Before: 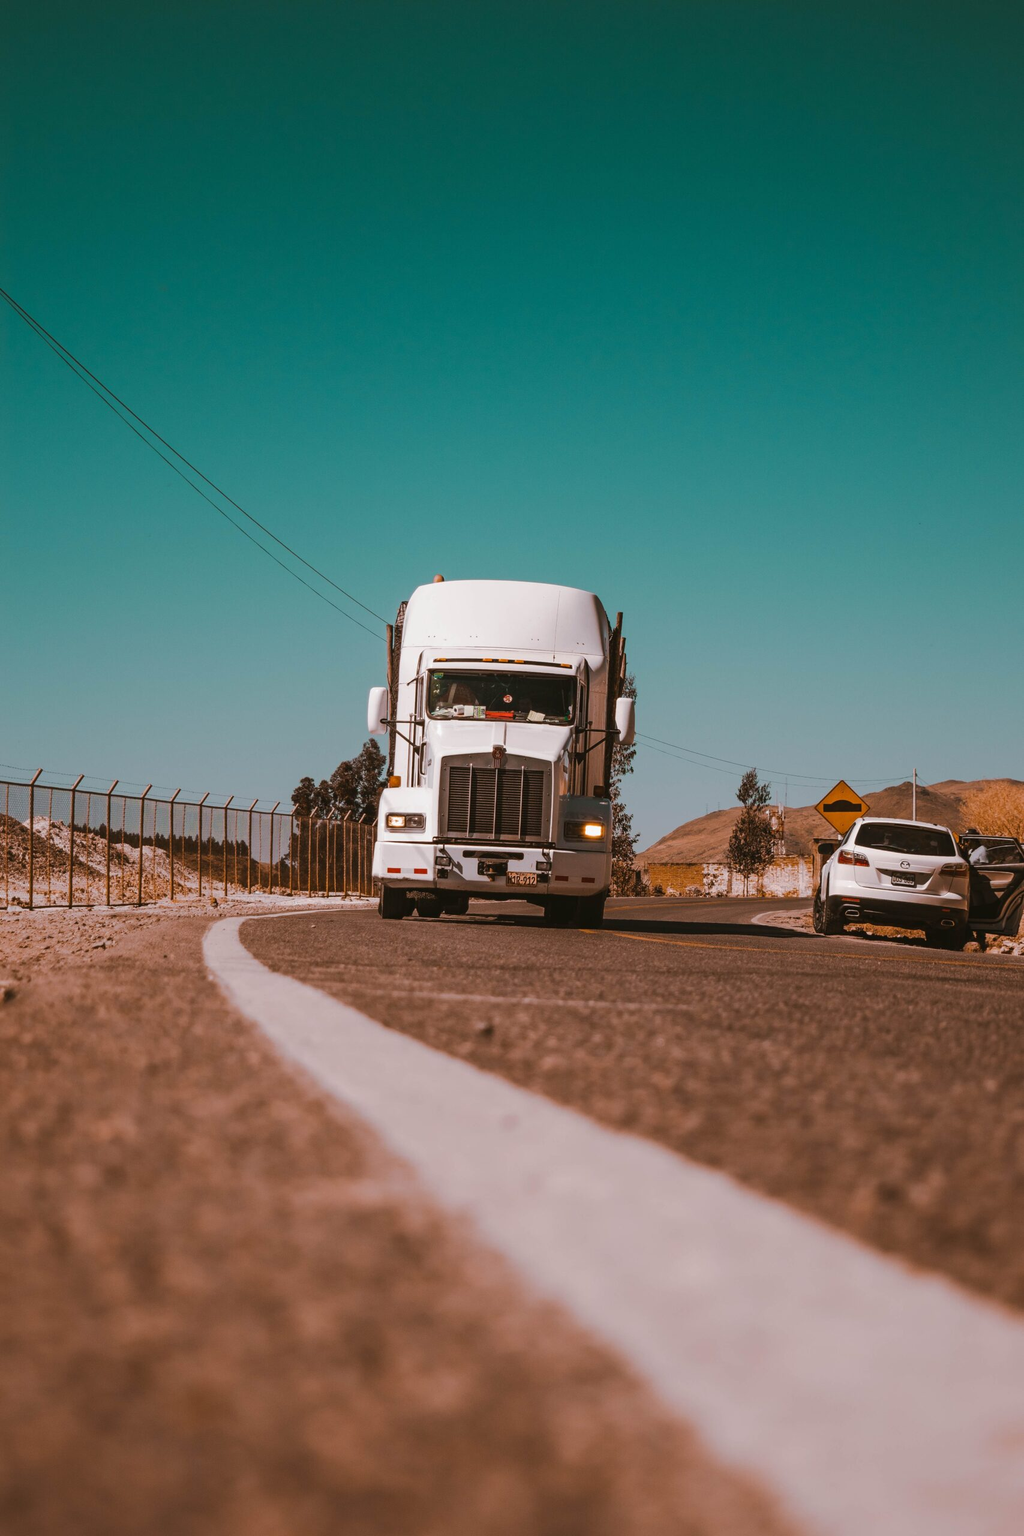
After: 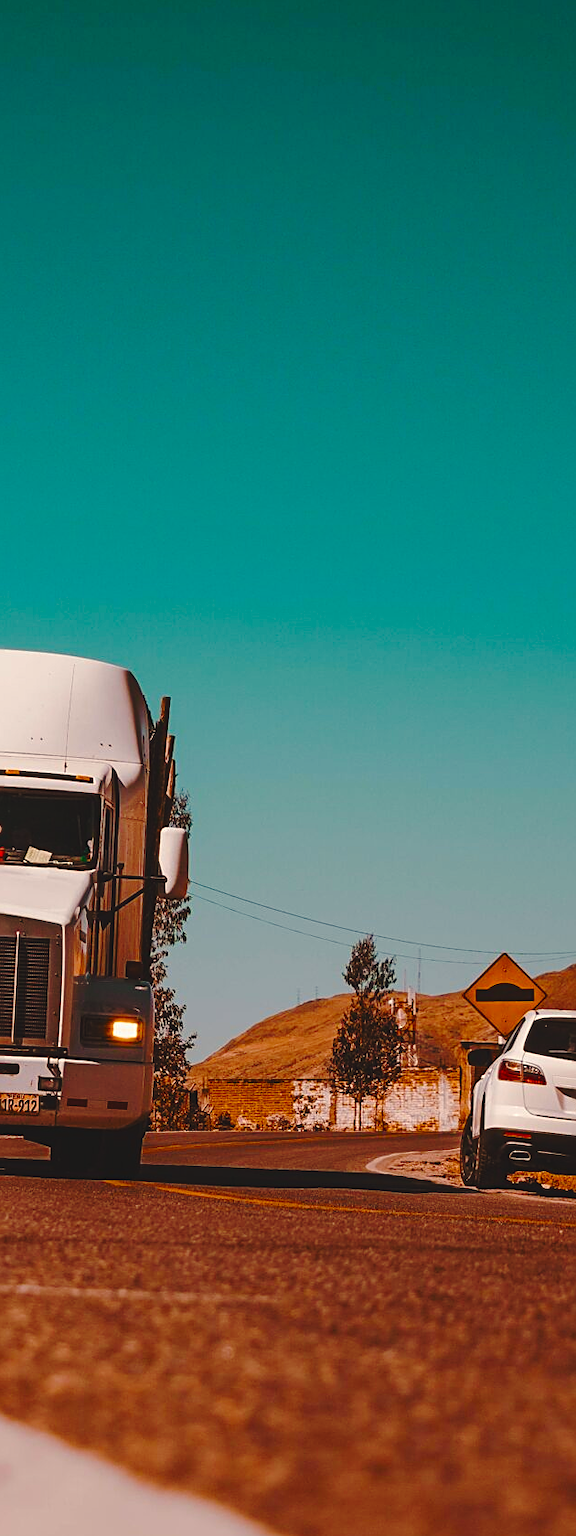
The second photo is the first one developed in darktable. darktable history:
sharpen: on, module defaults
color balance rgb: shadows lift › chroma 3%, shadows lift › hue 280.8°, power › hue 330°, highlights gain › chroma 3%, highlights gain › hue 75.6°, global offset › luminance 1.5%, perceptual saturation grading › global saturation 20%, perceptual saturation grading › highlights -25%, perceptual saturation grading › shadows 50%, global vibrance 30%
base curve: curves: ch0 [(0, 0) (0.073, 0.04) (0.157, 0.139) (0.492, 0.492) (0.758, 0.758) (1, 1)], preserve colors none
crop and rotate: left 49.936%, top 10.094%, right 13.136%, bottom 24.256%
